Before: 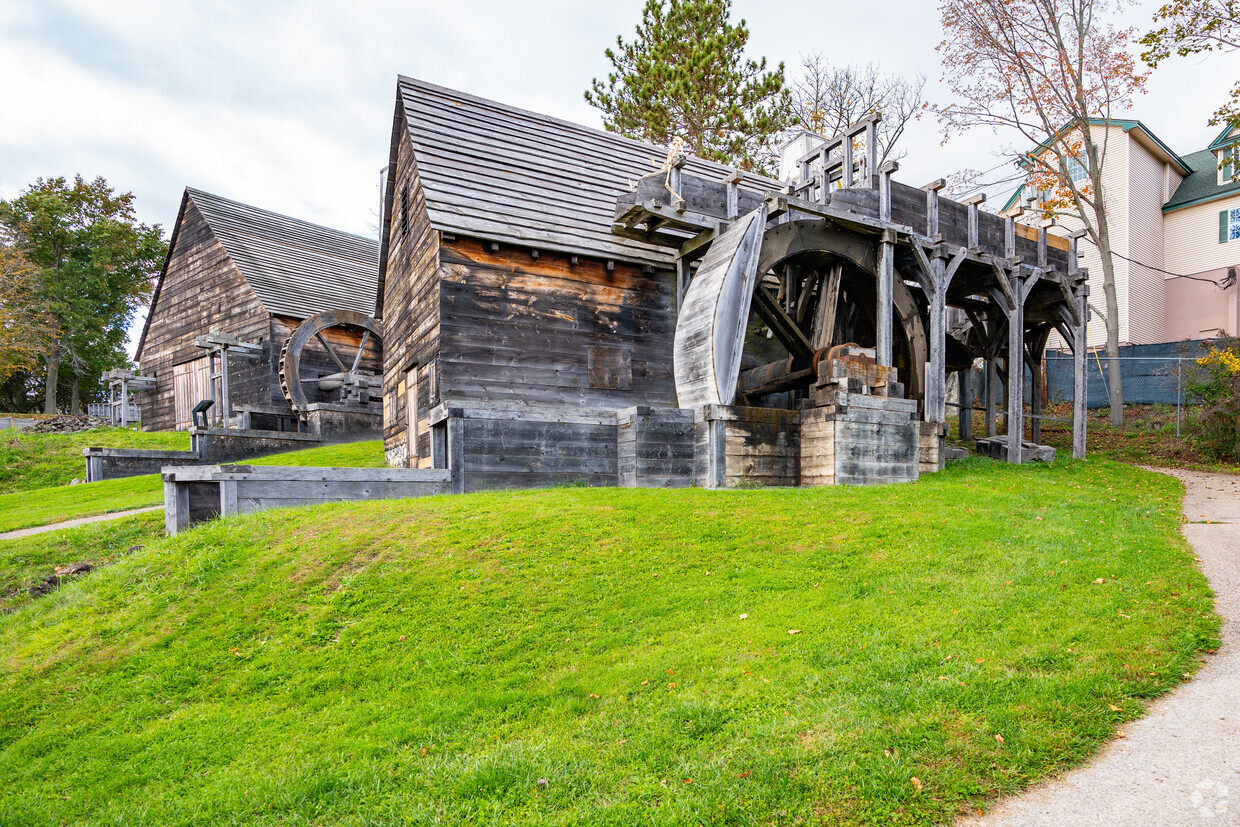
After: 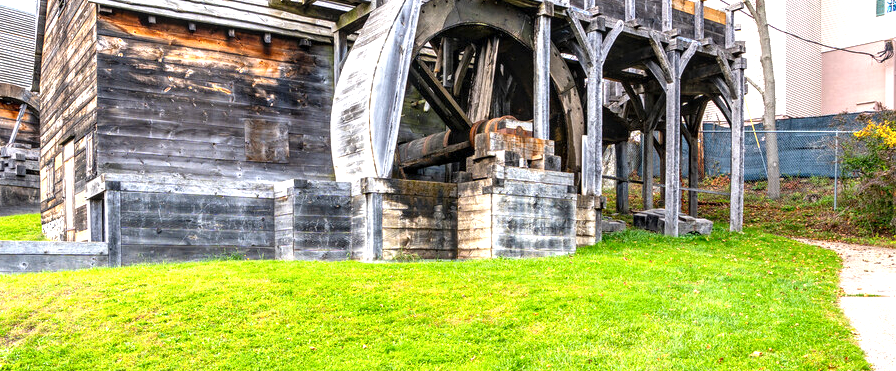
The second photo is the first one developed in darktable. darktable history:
crop and rotate: left 27.735%, top 27.498%, bottom 27.544%
exposure: black level correction 0, exposure 0.899 EV, compensate highlight preservation false
local contrast: detail 130%
